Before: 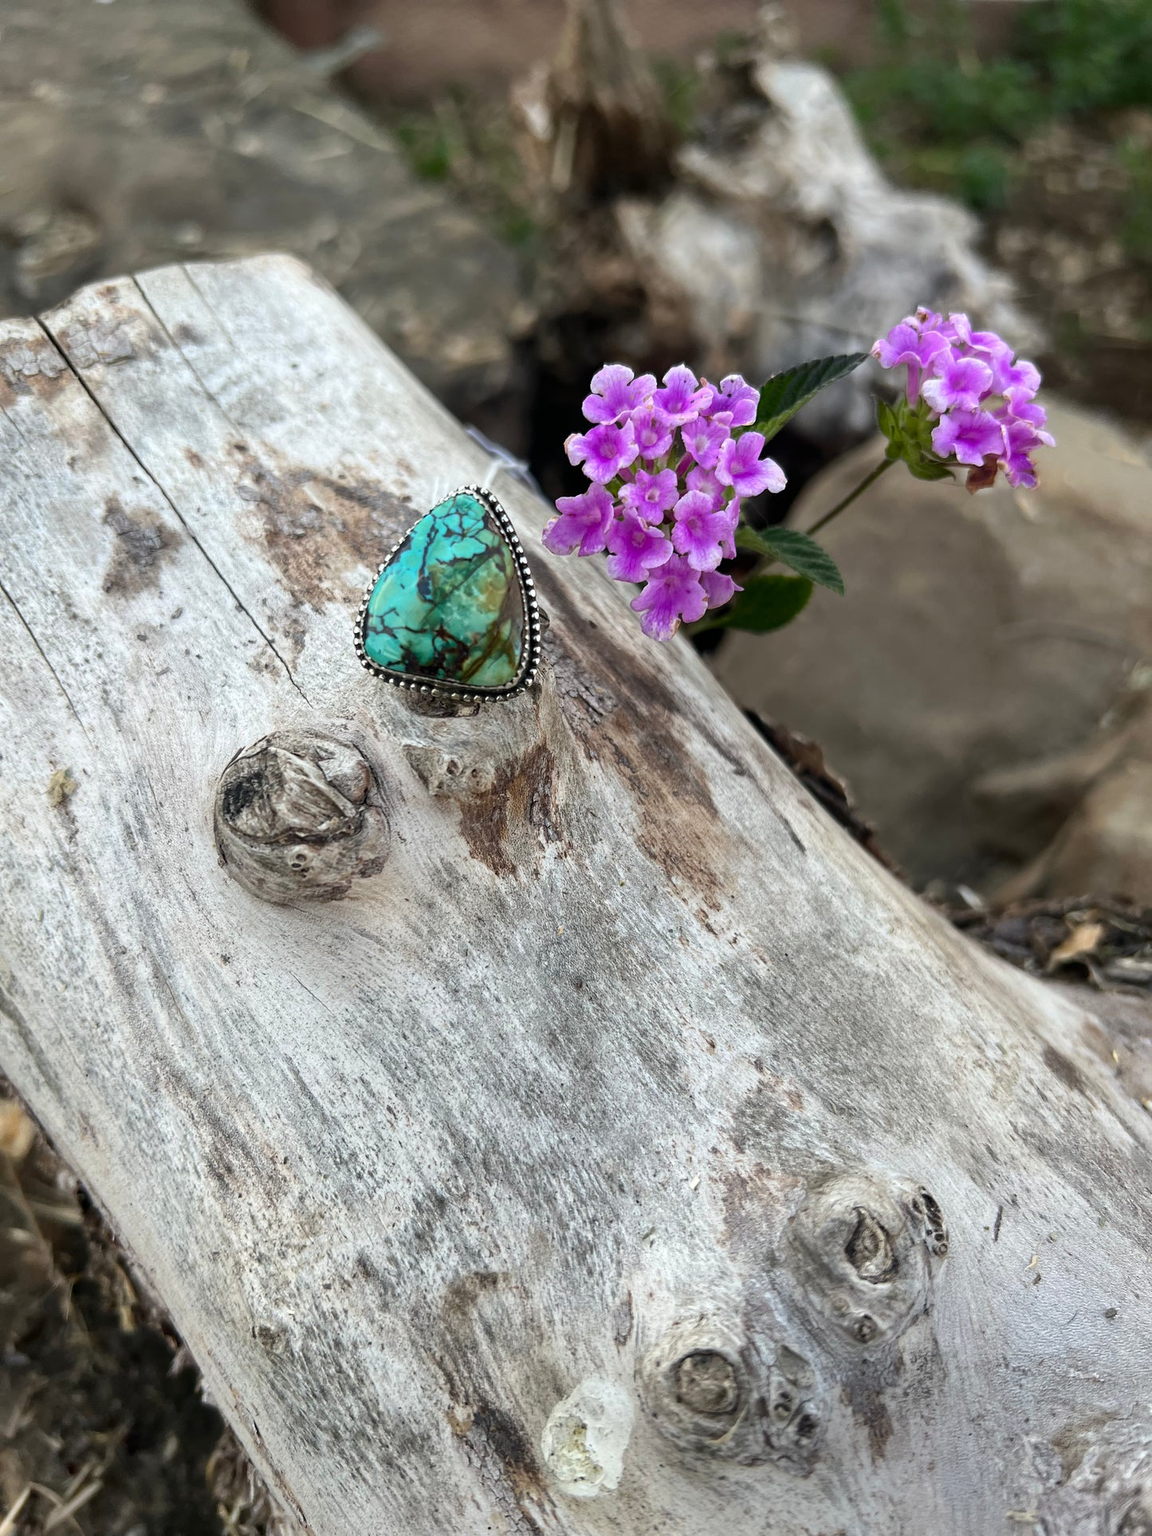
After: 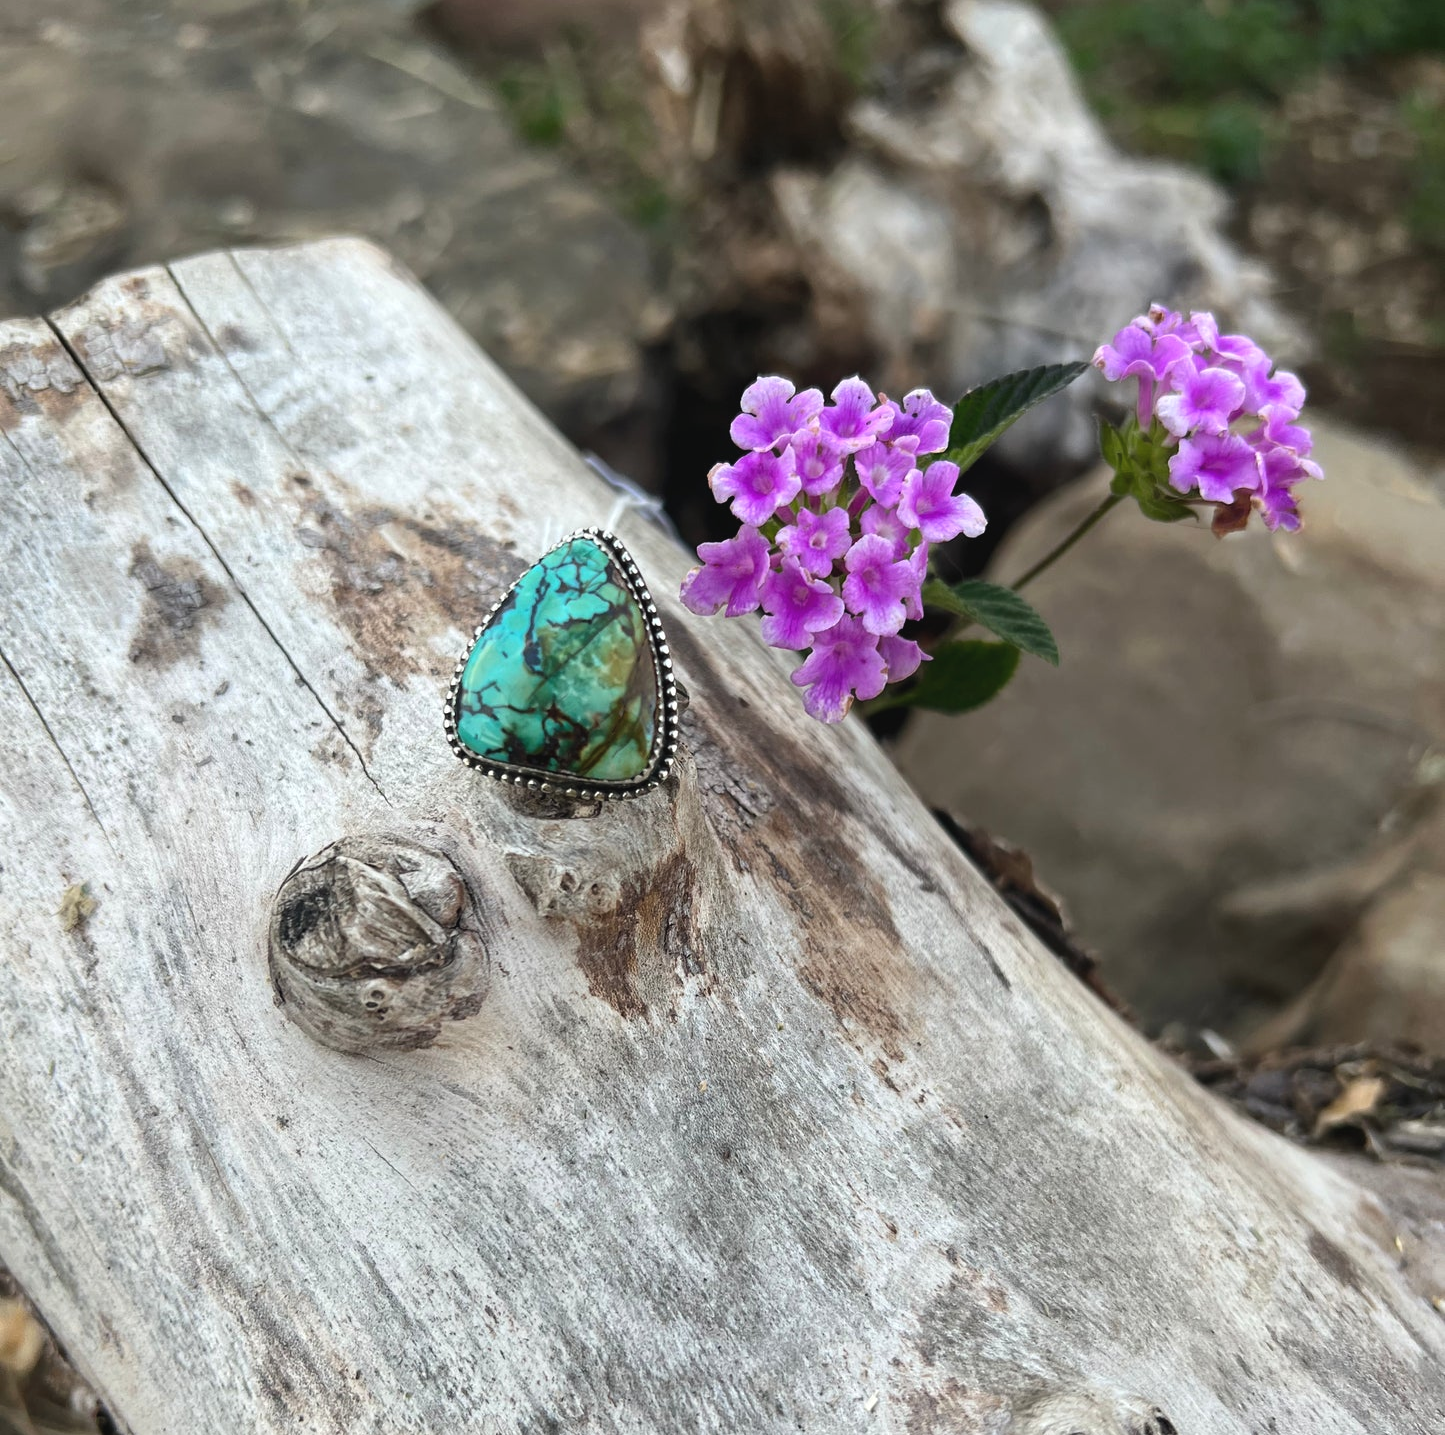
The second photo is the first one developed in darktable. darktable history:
crop: top 4.236%, bottom 21.269%
exposure: black level correction -0.004, exposure 0.032 EV, compensate highlight preservation false
tone equalizer: on, module defaults
